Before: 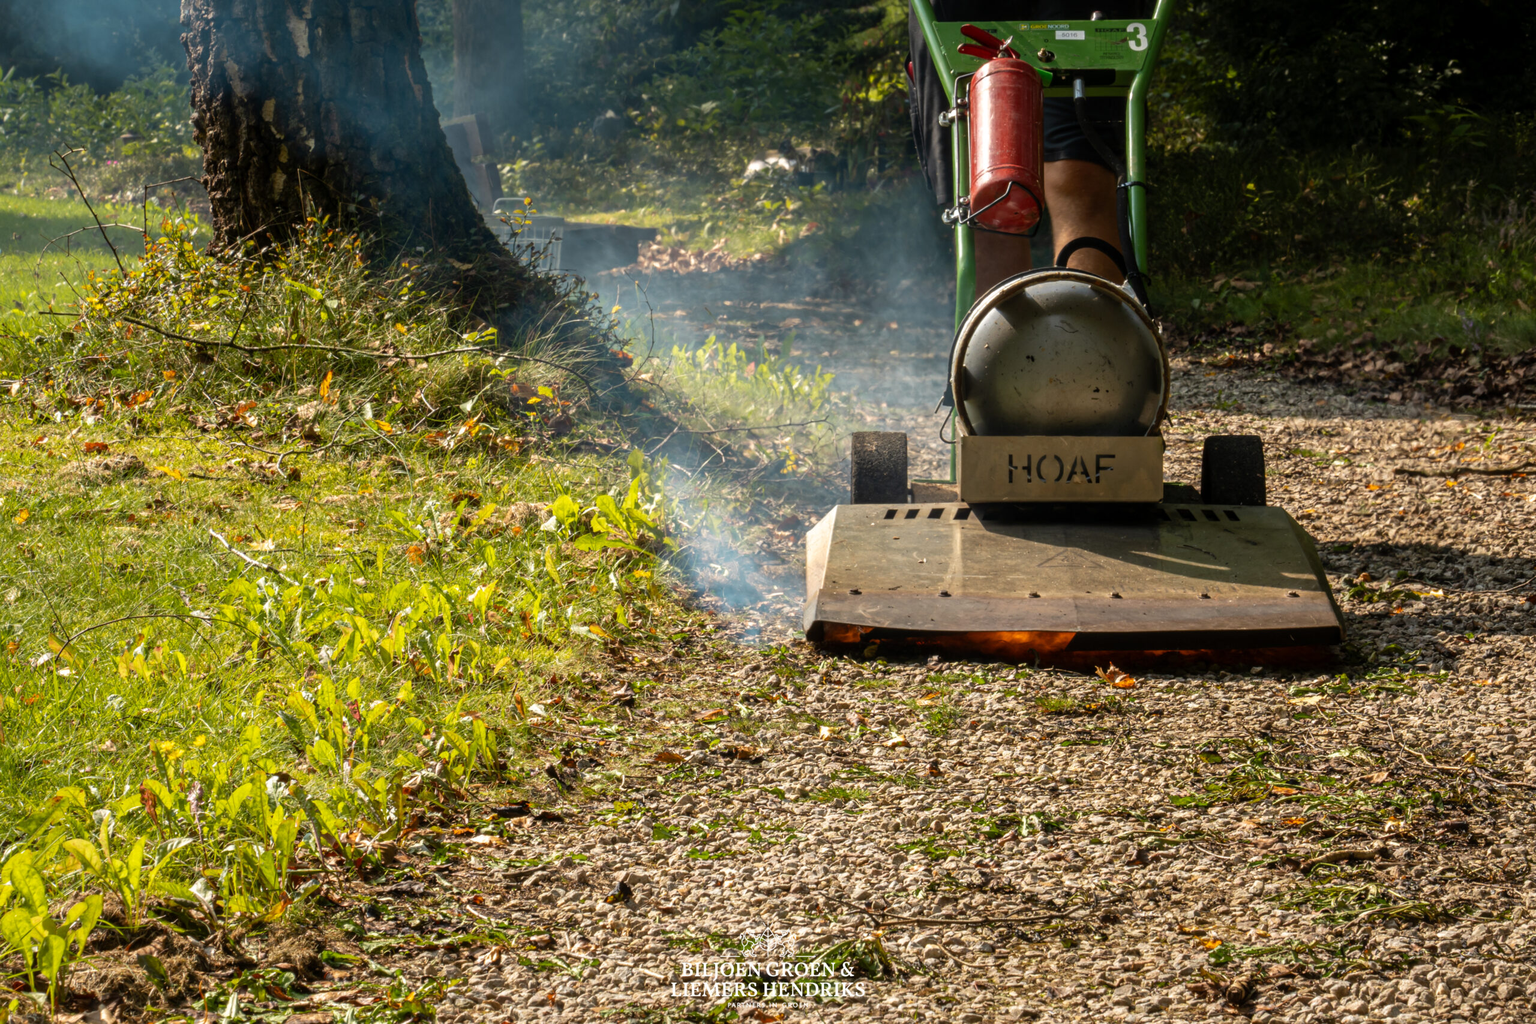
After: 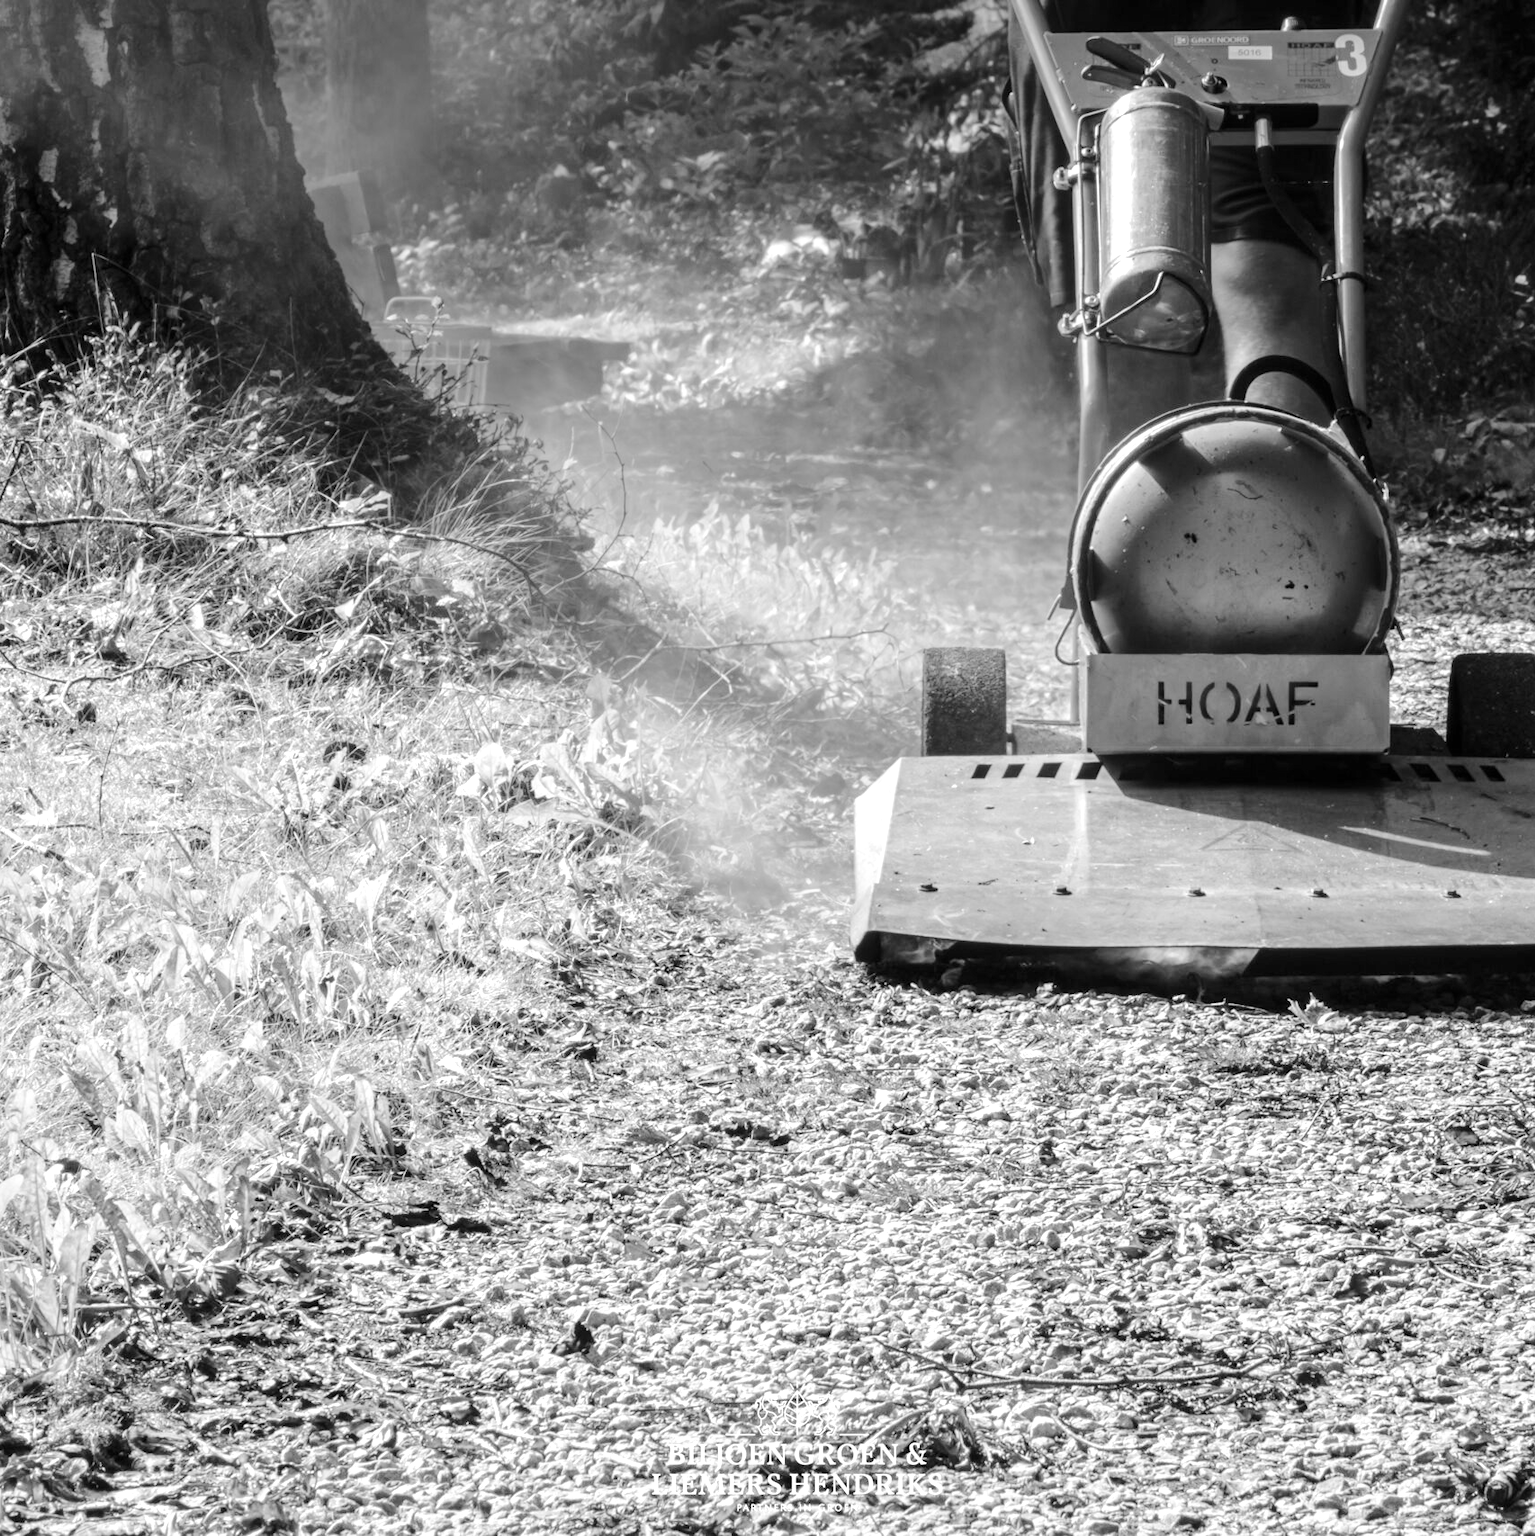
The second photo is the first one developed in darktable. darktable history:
crop: left 15.419%, right 17.914%
tone curve: curves: ch0 [(0, 0) (0.078, 0.052) (0.236, 0.22) (0.427, 0.472) (0.508, 0.586) (0.654, 0.742) (0.793, 0.851) (0.994, 0.974)]; ch1 [(0, 0) (0.161, 0.092) (0.35, 0.33) (0.392, 0.392) (0.456, 0.456) (0.505, 0.502) (0.537, 0.518) (0.553, 0.534) (0.602, 0.579) (0.718, 0.718) (1, 1)]; ch2 [(0, 0) (0.346, 0.362) (0.411, 0.412) (0.502, 0.502) (0.531, 0.521) (0.586, 0.59) (0.621, 0.604) (1, 1)], color space Lab, independent channels, preserve colors none
exposure: black level correction 0, exposure 1.7 EV, compensate exposure bias true, compensate highlight preservation false
monochrome: a 79.32, b 81.83, size 1.1
